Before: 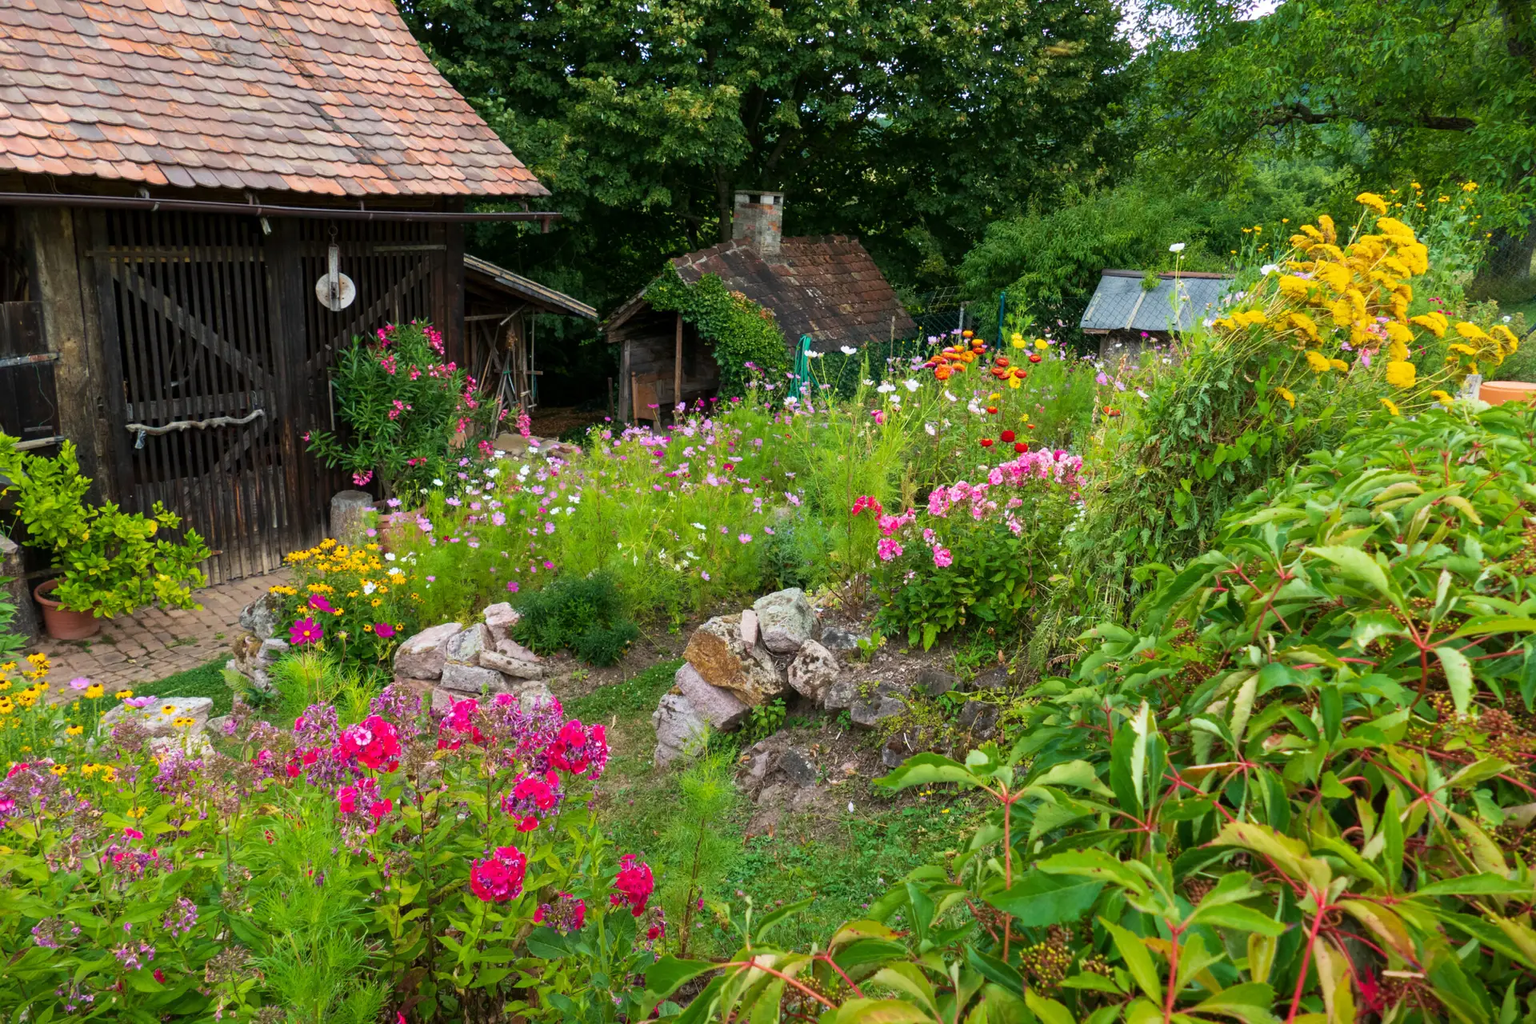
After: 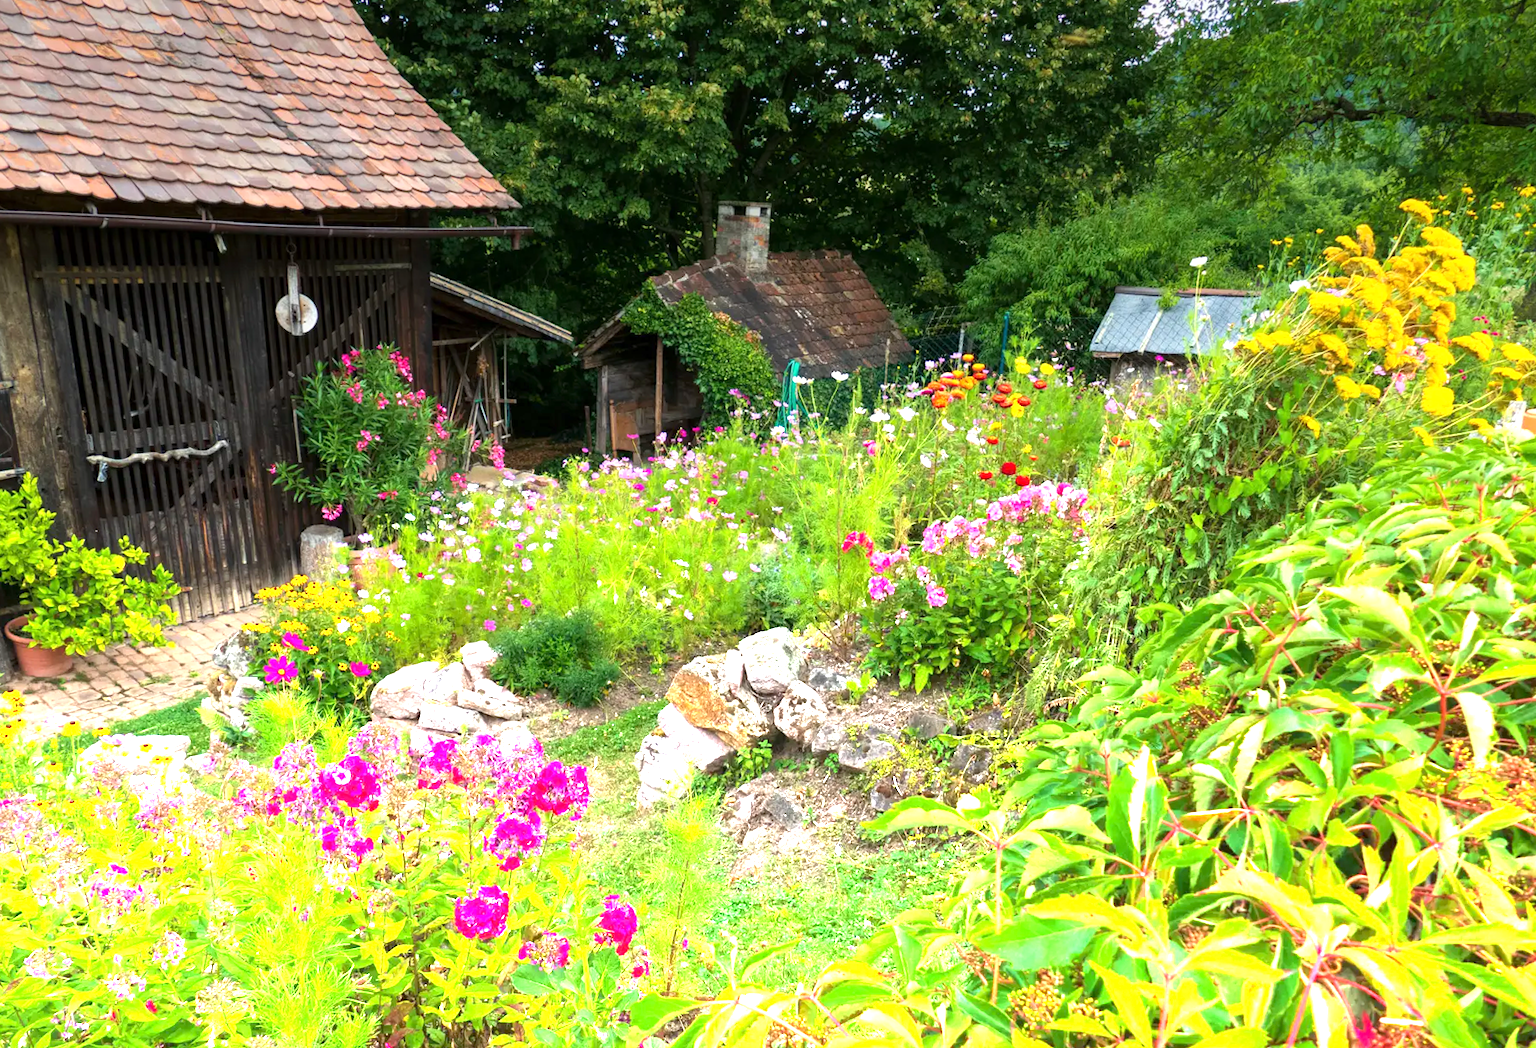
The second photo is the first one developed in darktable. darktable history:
rotate and perspective: rotation 0.074°, lens shift (vertical) 0.096, lens shift (horizontal) -0.041, crop left 0.043, crop right 0.952, crop top 0.024, crop bottom 0.979
graduated density: density -3.9 EV
